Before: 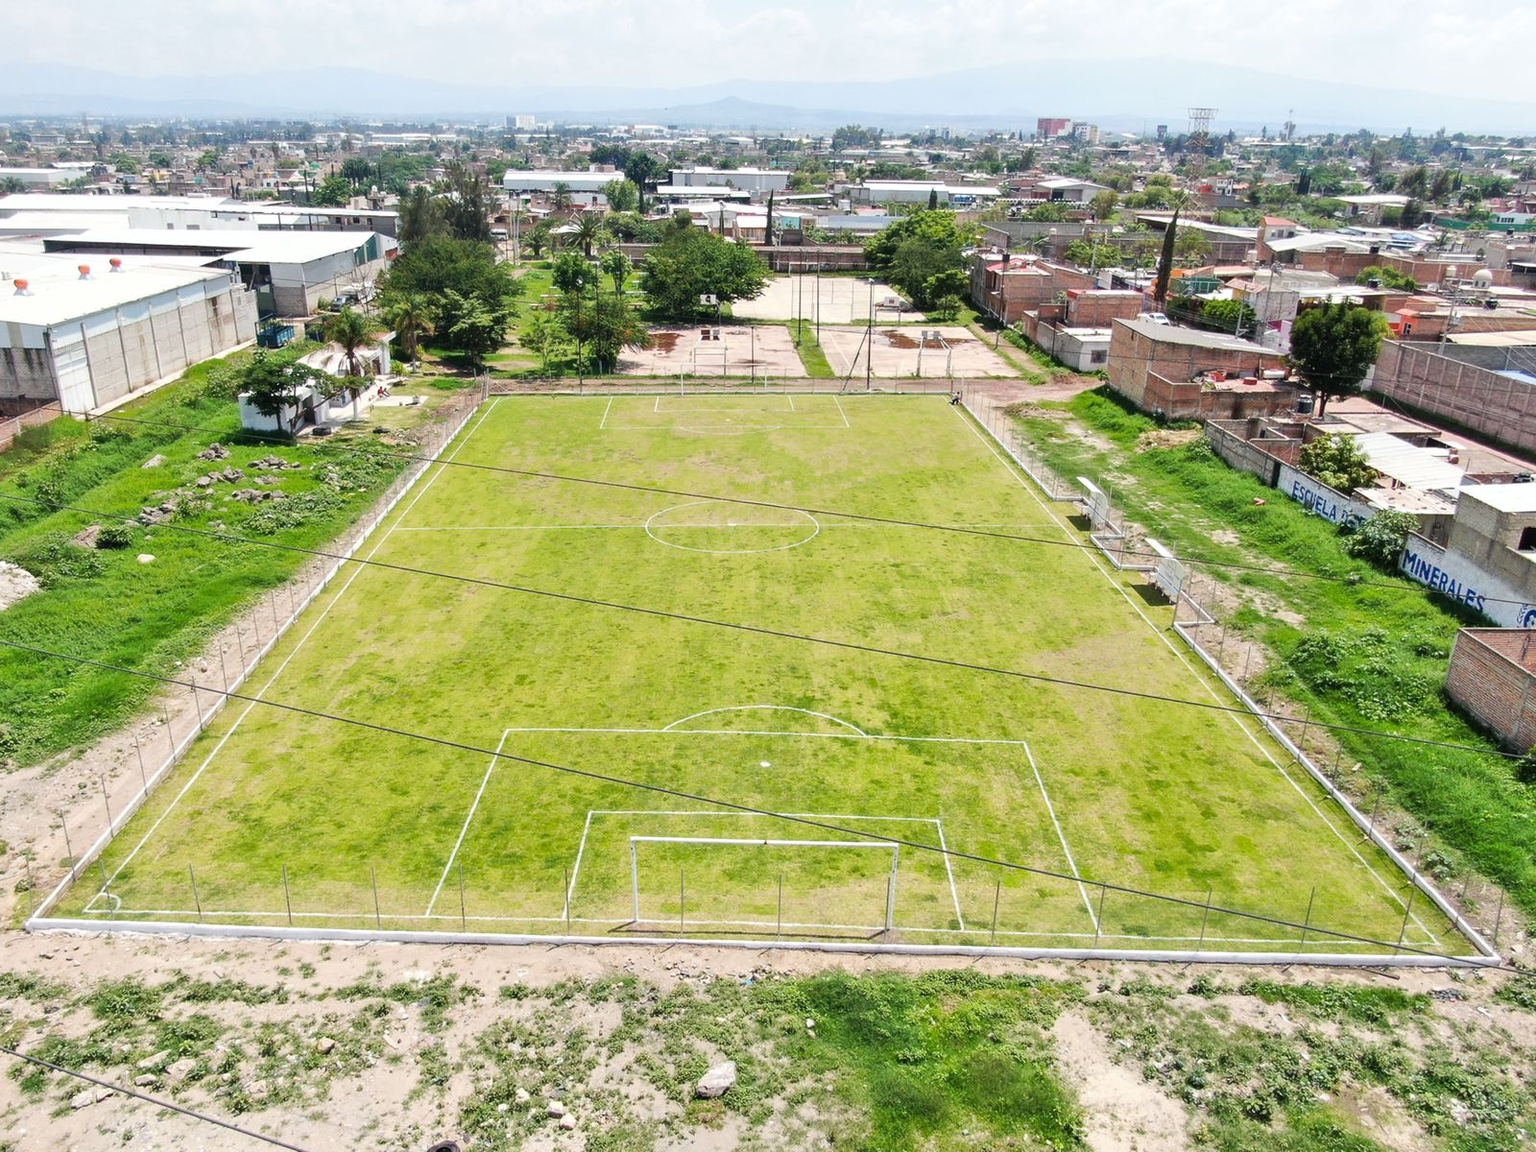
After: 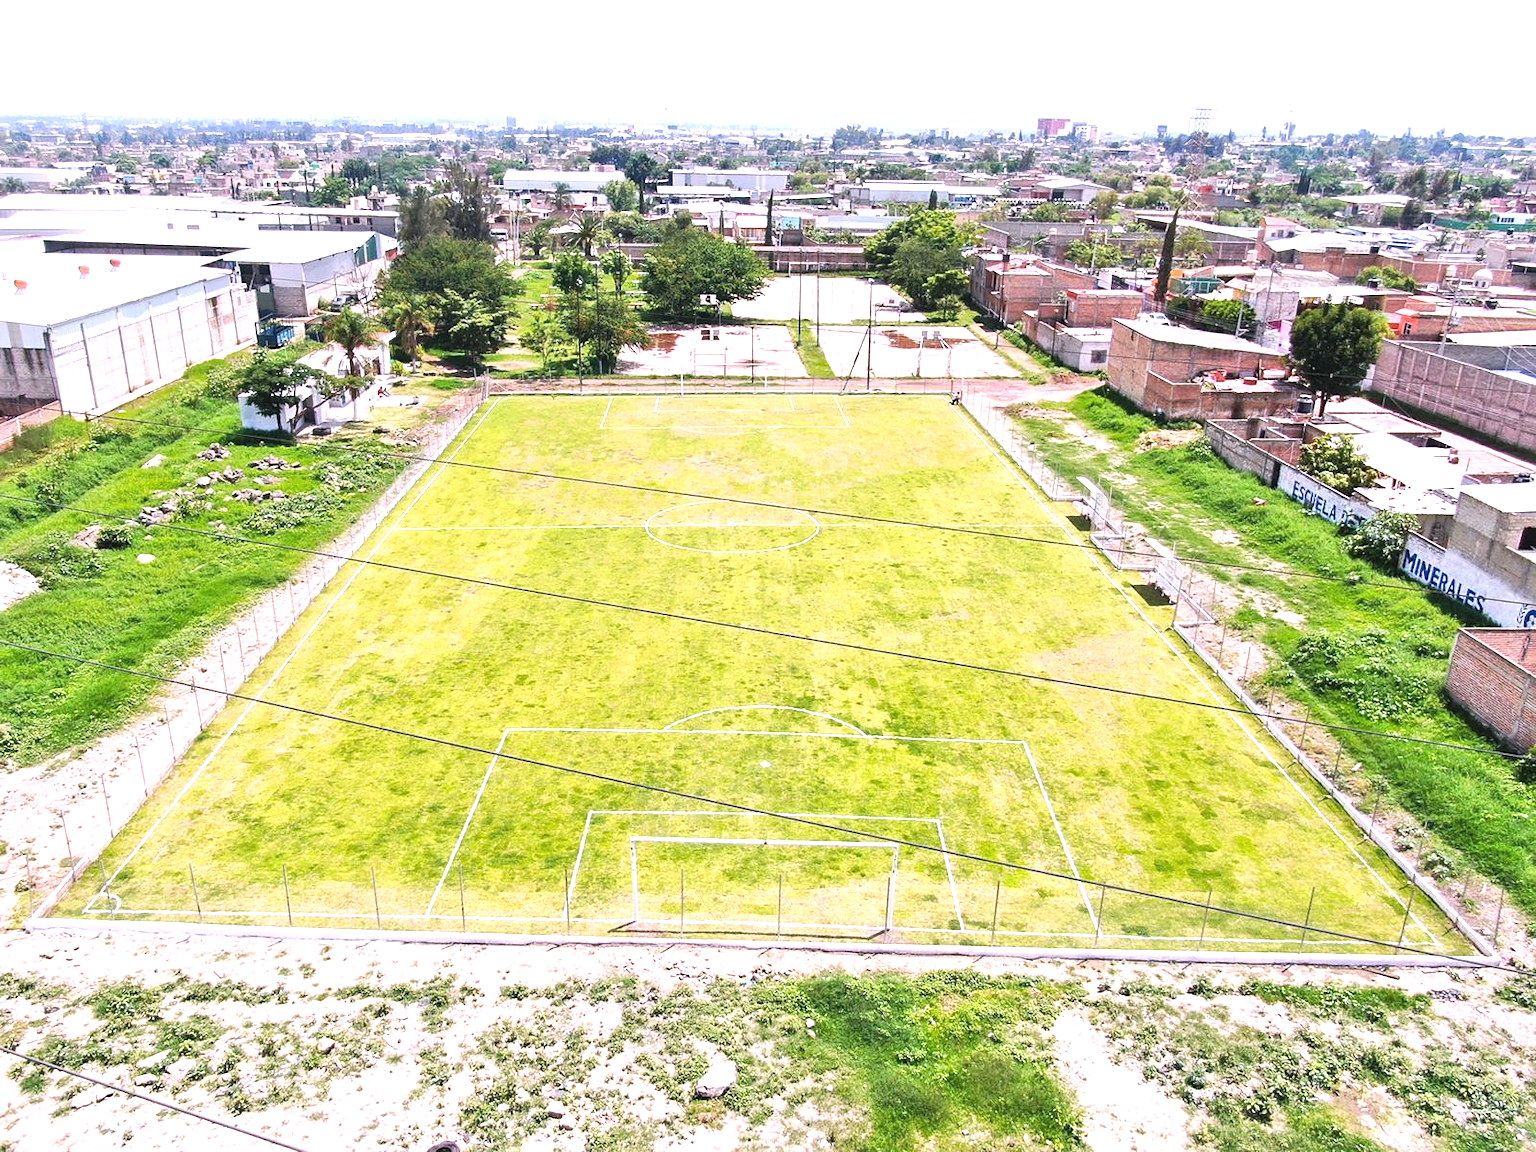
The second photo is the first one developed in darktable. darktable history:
sharpen: amount 0.2
exposure: black level correction -0.002, exposure 0.708 EV, compensate exposure bias true, compensate highlight preservation false
white balance: red 1.066, blue 1.119
